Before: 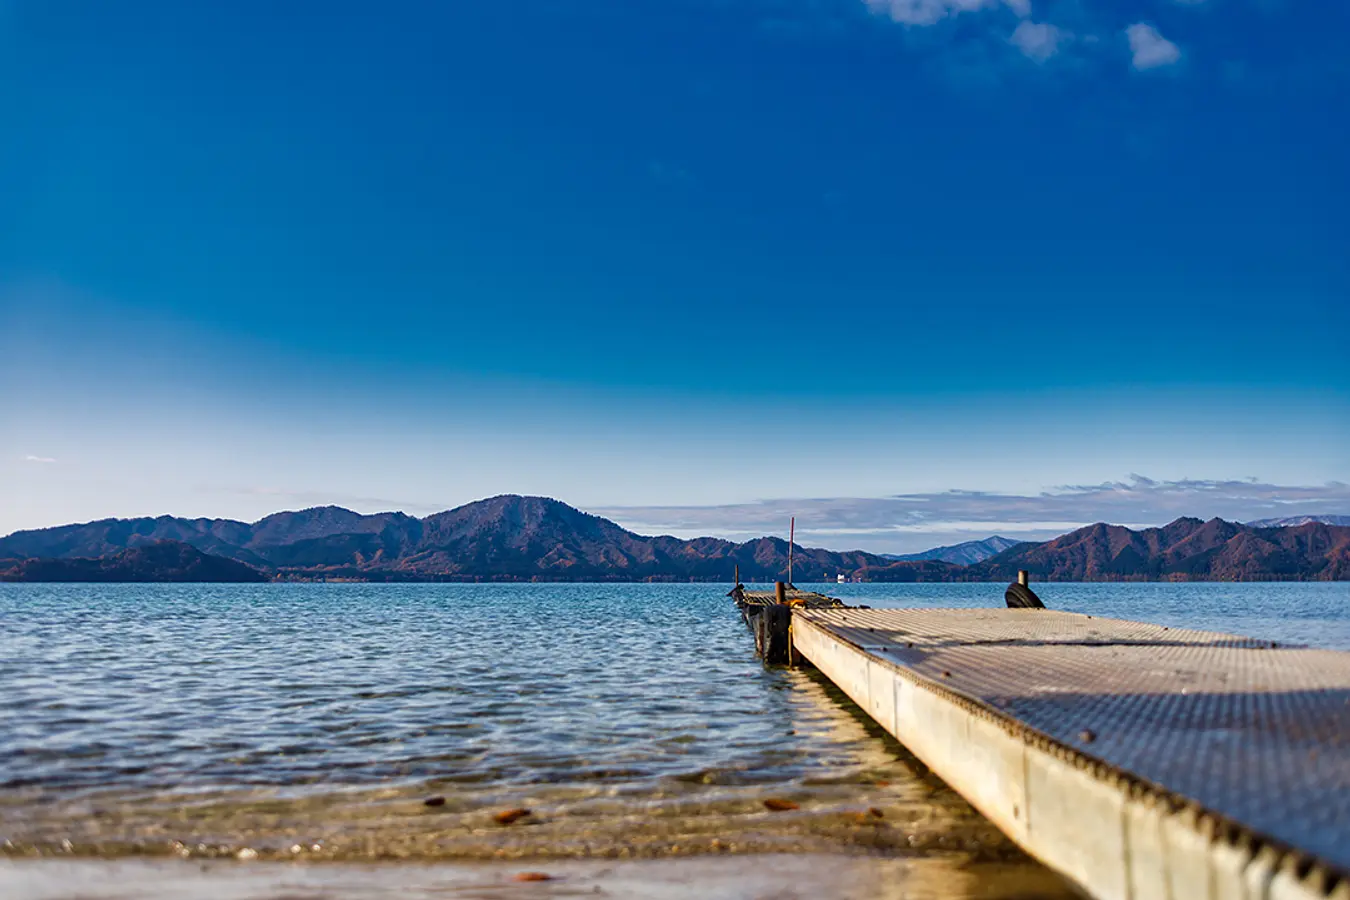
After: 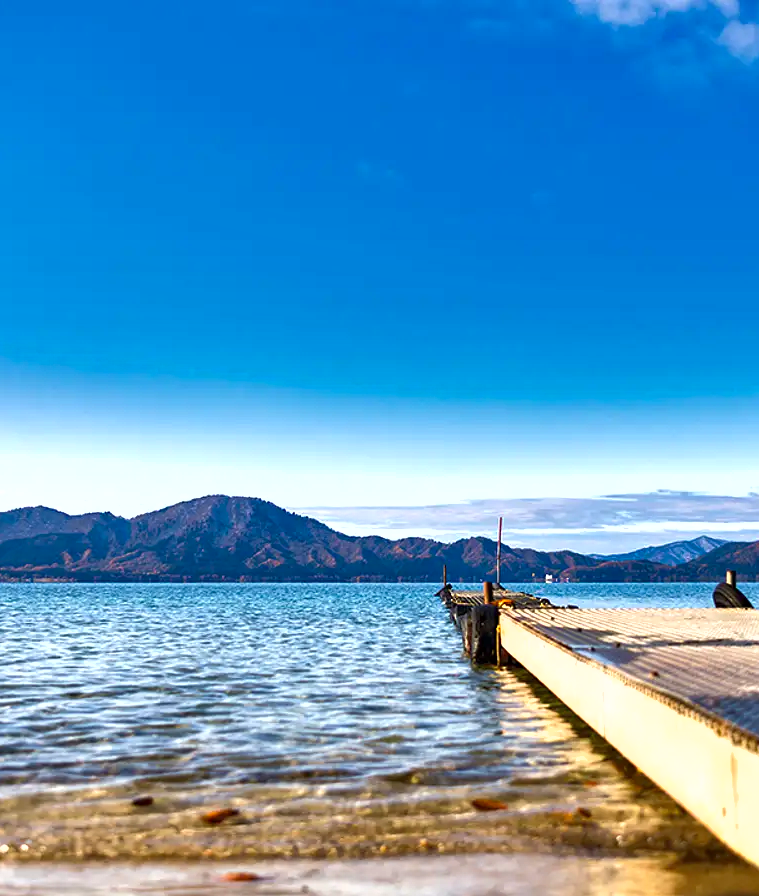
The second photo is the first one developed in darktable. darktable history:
crop: left 21.674%, right 22.086%
shadows and highlights: low approximation 0.01, soften with gaussian
exposure: black level correction 0.001, exposure 0.955 EV, compensate exposure bias true, compensate highlight preservation false
